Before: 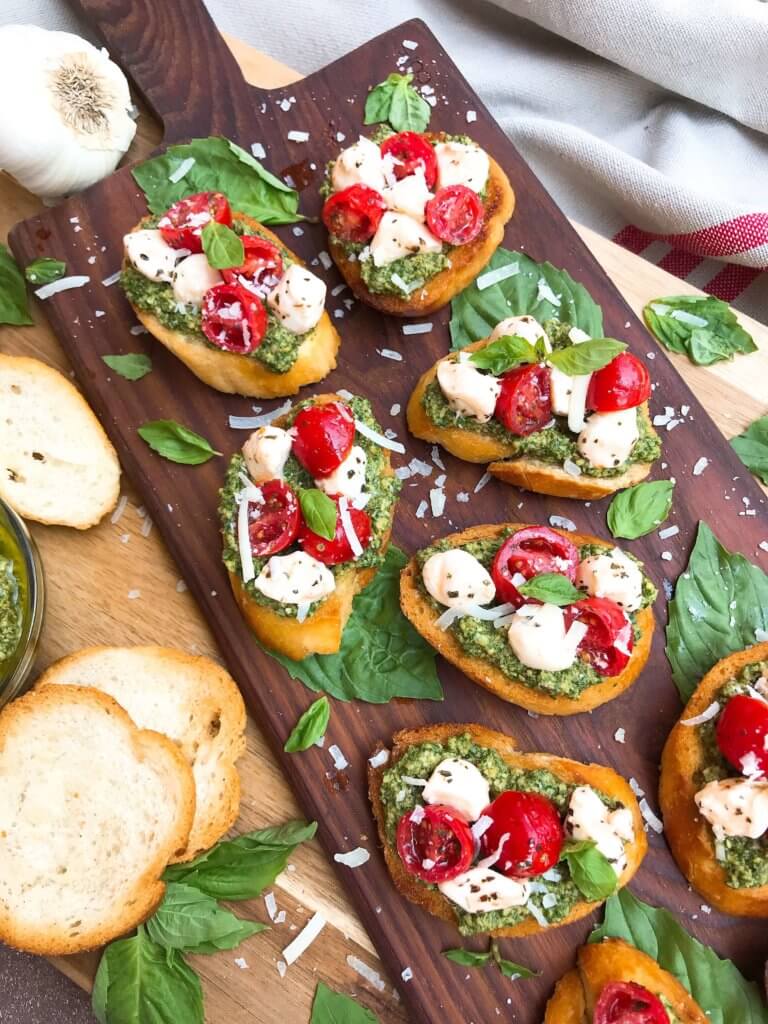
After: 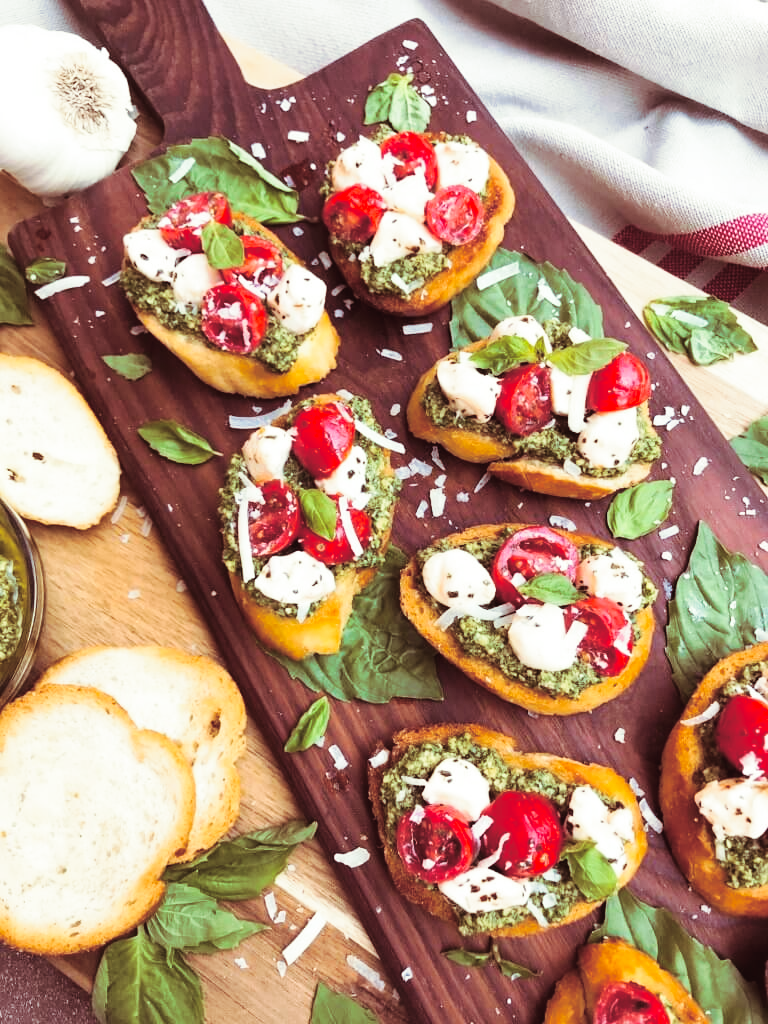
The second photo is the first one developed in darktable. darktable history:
split-toning: on, module defaults
tone curve: curves: ch0 [(0, 0) (0.003, 0.04) (0.011, 0.04) (0.025, 0.043) (0.044, 0.049) (0.069, 0.066) (0.1, 0.095) (0.136, 0.121) (0.177, 0.154) (0.224, 0.211) (0.277, 0.281) (0.335, 0.358) (0.399, 0.452) (0.468, 0.54) (0.543, 0.628) (0.623, 0.721) (0.709, 0.801) (0.801, 0.883) (0.898, 0.948) (1, 1)], preserve colors none
